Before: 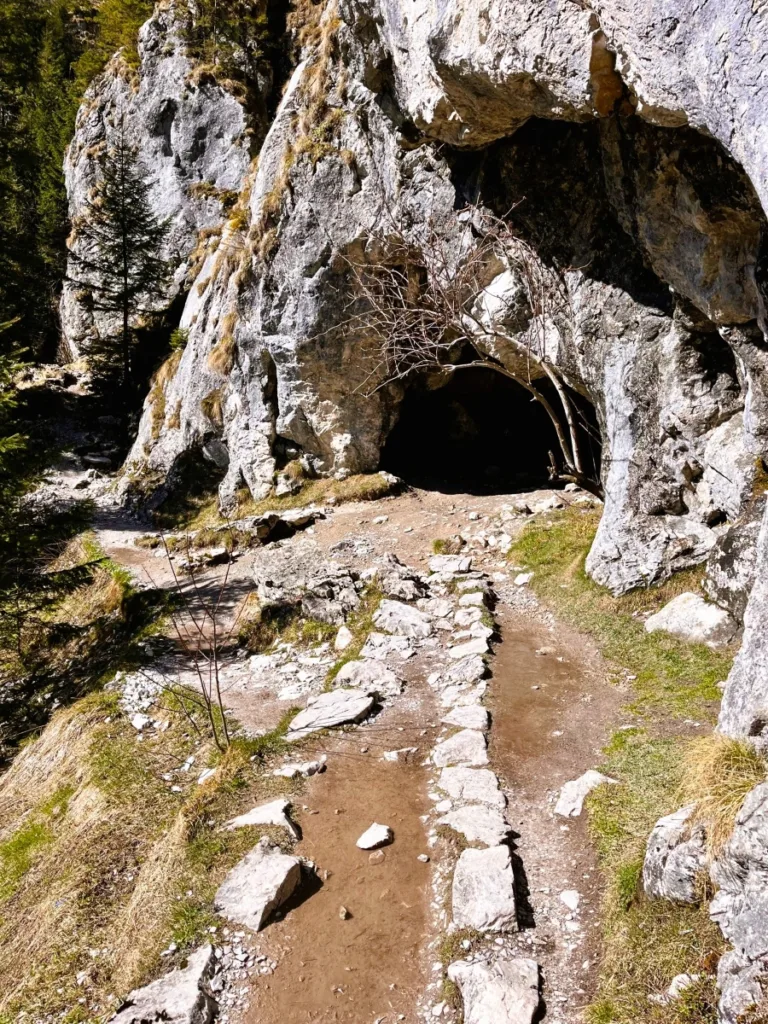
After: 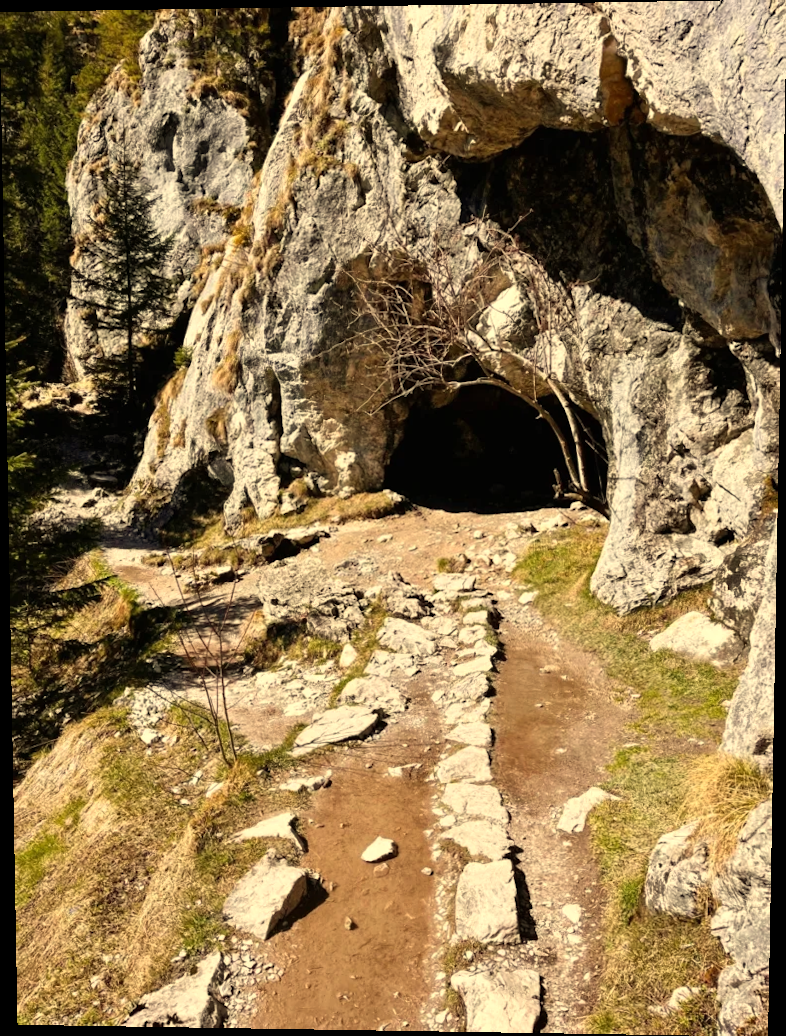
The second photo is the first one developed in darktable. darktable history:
tone equalizer: on, module defaults
rotate and perspective: lens shift (vertical) 0.048, lens shift (horizontal) -0.024, automatic cropping off
white balance: red 1.08, blue 0.791
